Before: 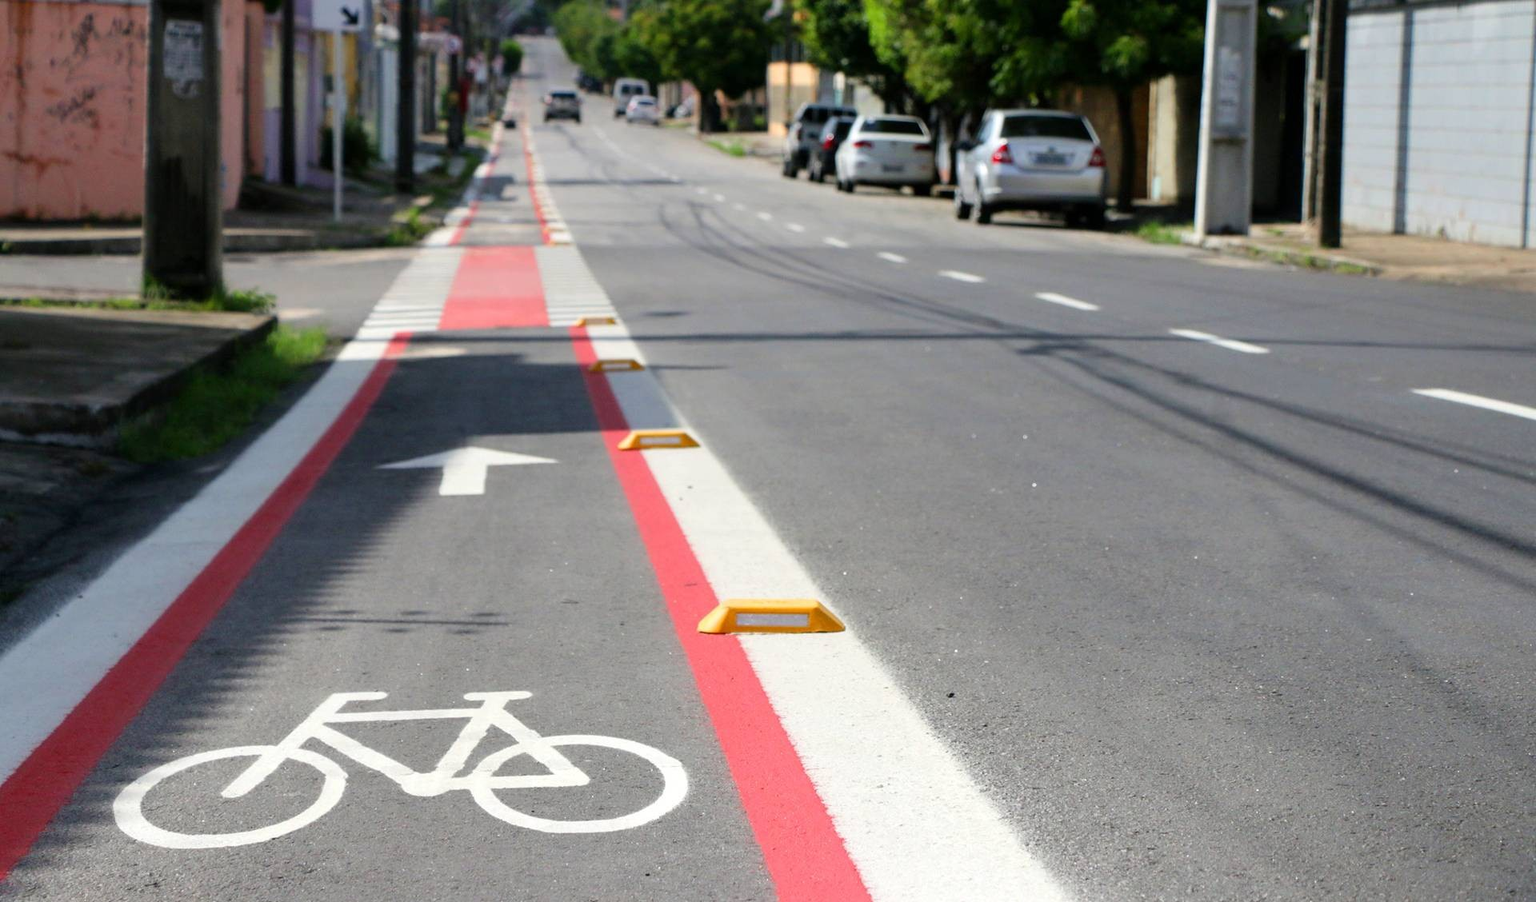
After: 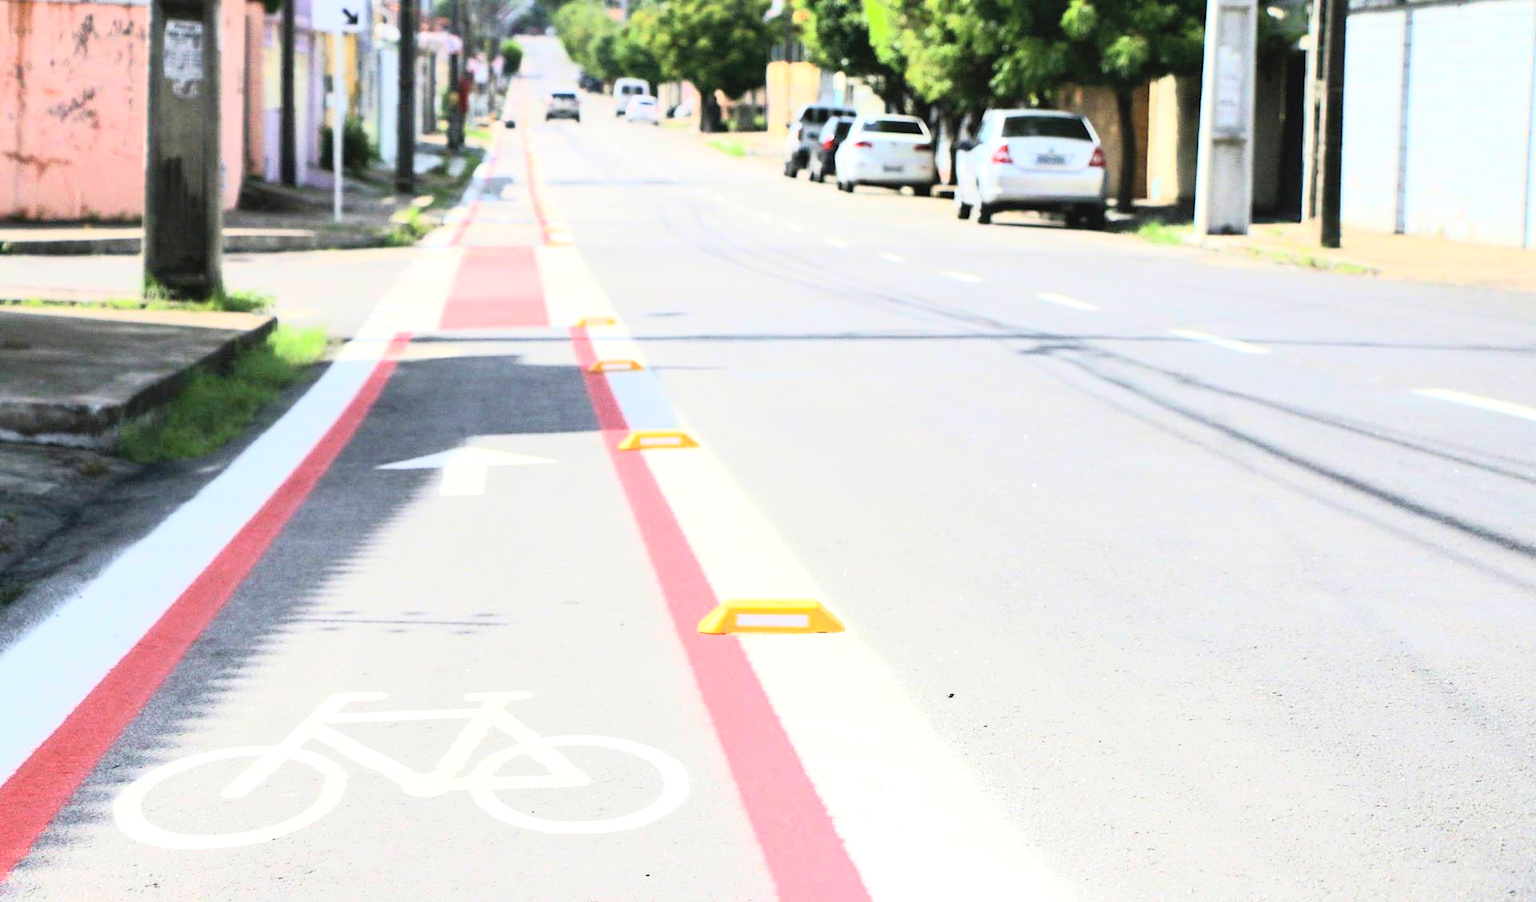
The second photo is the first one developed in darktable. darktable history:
tone curve: curves: ch0 [(0, 0.052) (0.207, 0.35) (0.392, 0.592) (0.54, 0.803) (0.725, 0.922) (0.99, 0.974)], color space Lab, independent channels, preserve colors none
exposure: exposure 1.137 EV, compensate highlight preservation false
